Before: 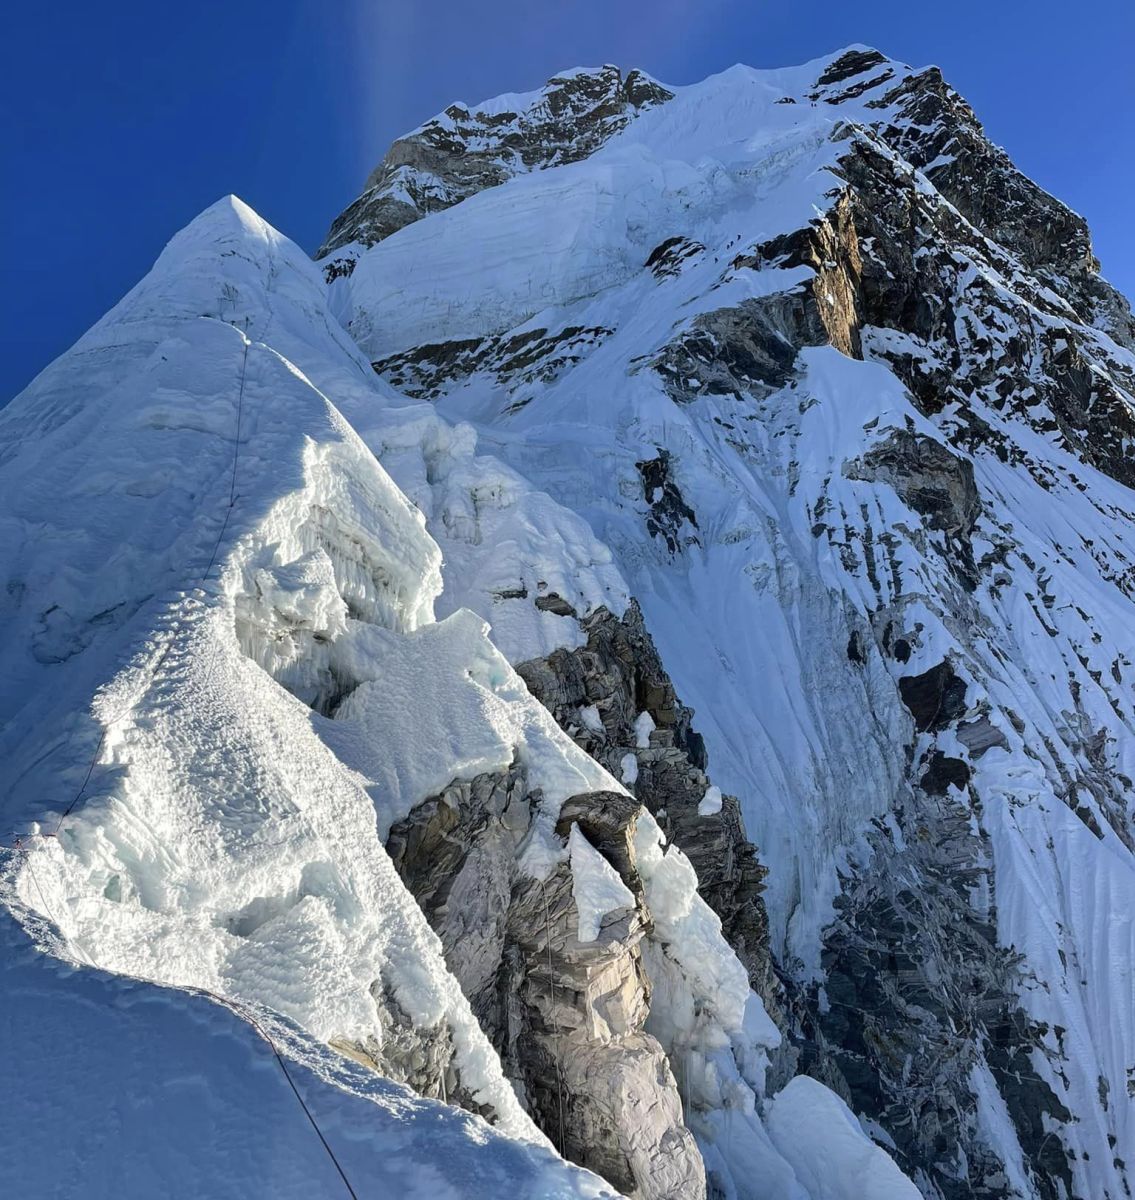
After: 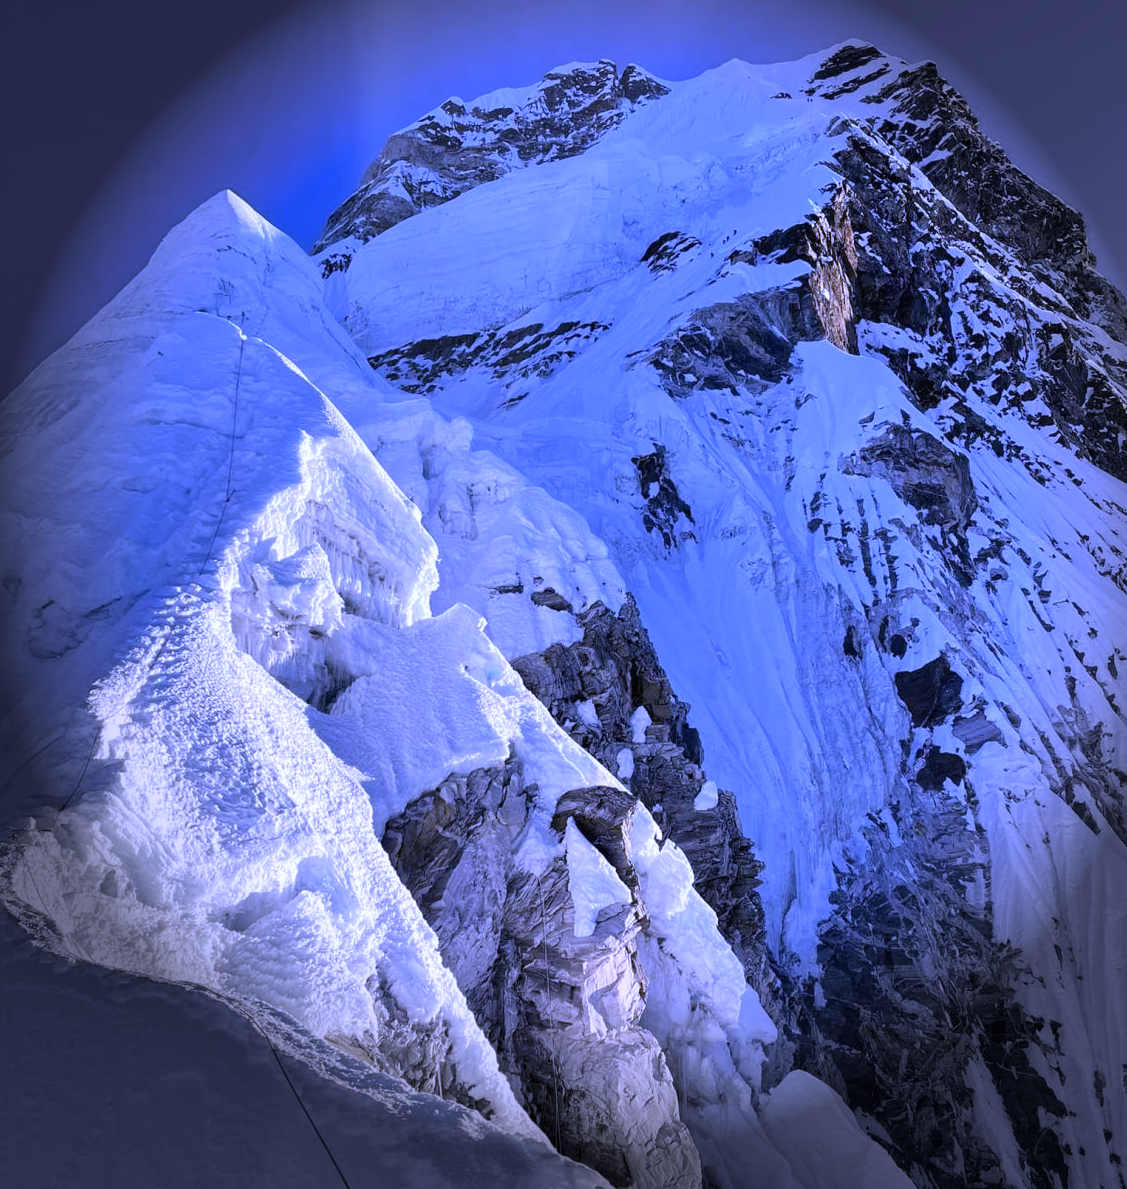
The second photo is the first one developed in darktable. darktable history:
white balance: red 0.98, blue 1.61
vignetting: fall-off start 76.42%, fall-off radius 27.36%, brightness -0.872, center (0.037, -0.09), width/height ratio 0.971
crop: left 0.434%, top 0.485%, right 0.244%, bottom 0.386%
